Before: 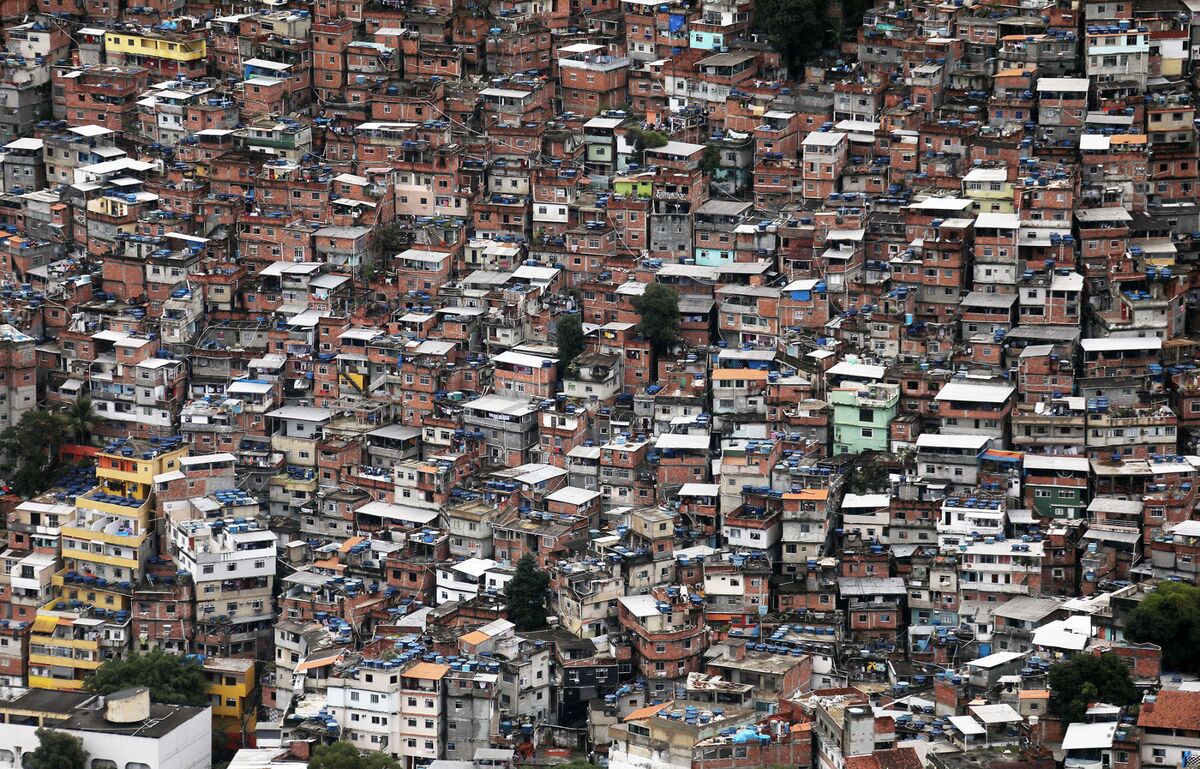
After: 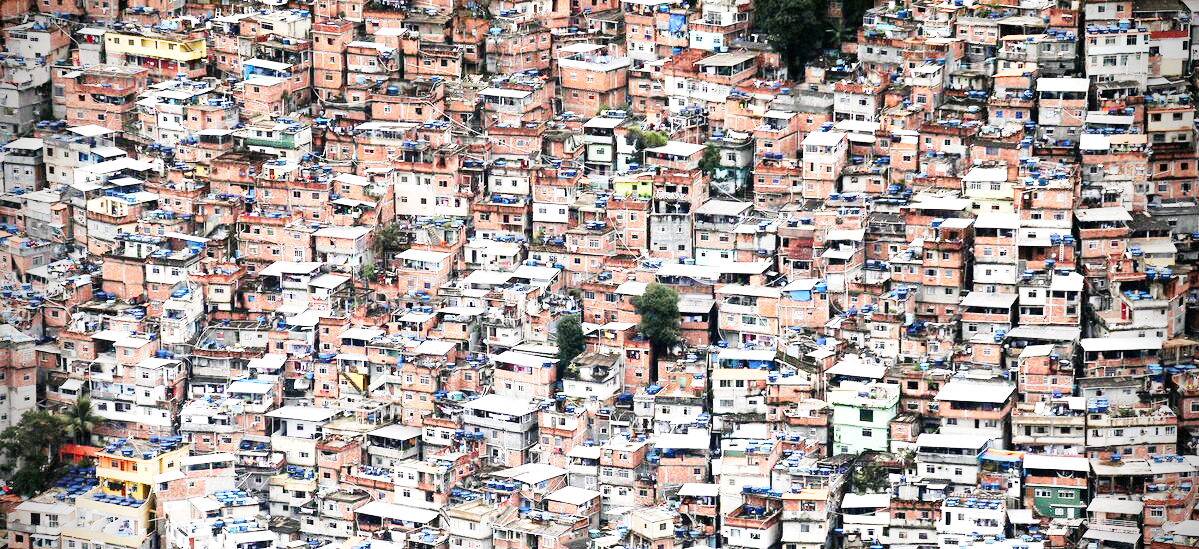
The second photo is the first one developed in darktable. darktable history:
exposure: black level correction 0, exposure 0.896 EV, compensate exposure bias true, compensate highlight preservation false
vignetting: fall-off start 73.56%, brightness -0.643, saturation -0.005, dithering 8-bit output
base curve: curves: ch0 [(0, 0) (0, 0.001) (0.001, 0.001) (0.004, 0.002) (0.007, 0.004) (0.015, 0.013) (0.033, 0.045) (0.052, 0.096) (0.075, 0.17) (0.099, 0.241) (0.163, 0.42) (0.219, 0.55) (0.259, 0.616) (0.327, 0.722) (0.365, 0.765) (0.522, 0.873) (0.547, 0.881) (0.689, 0.919) (0.826, 0.952) (1, 1)], preserve colors none
crop: right 0%, bottom 28.569%
